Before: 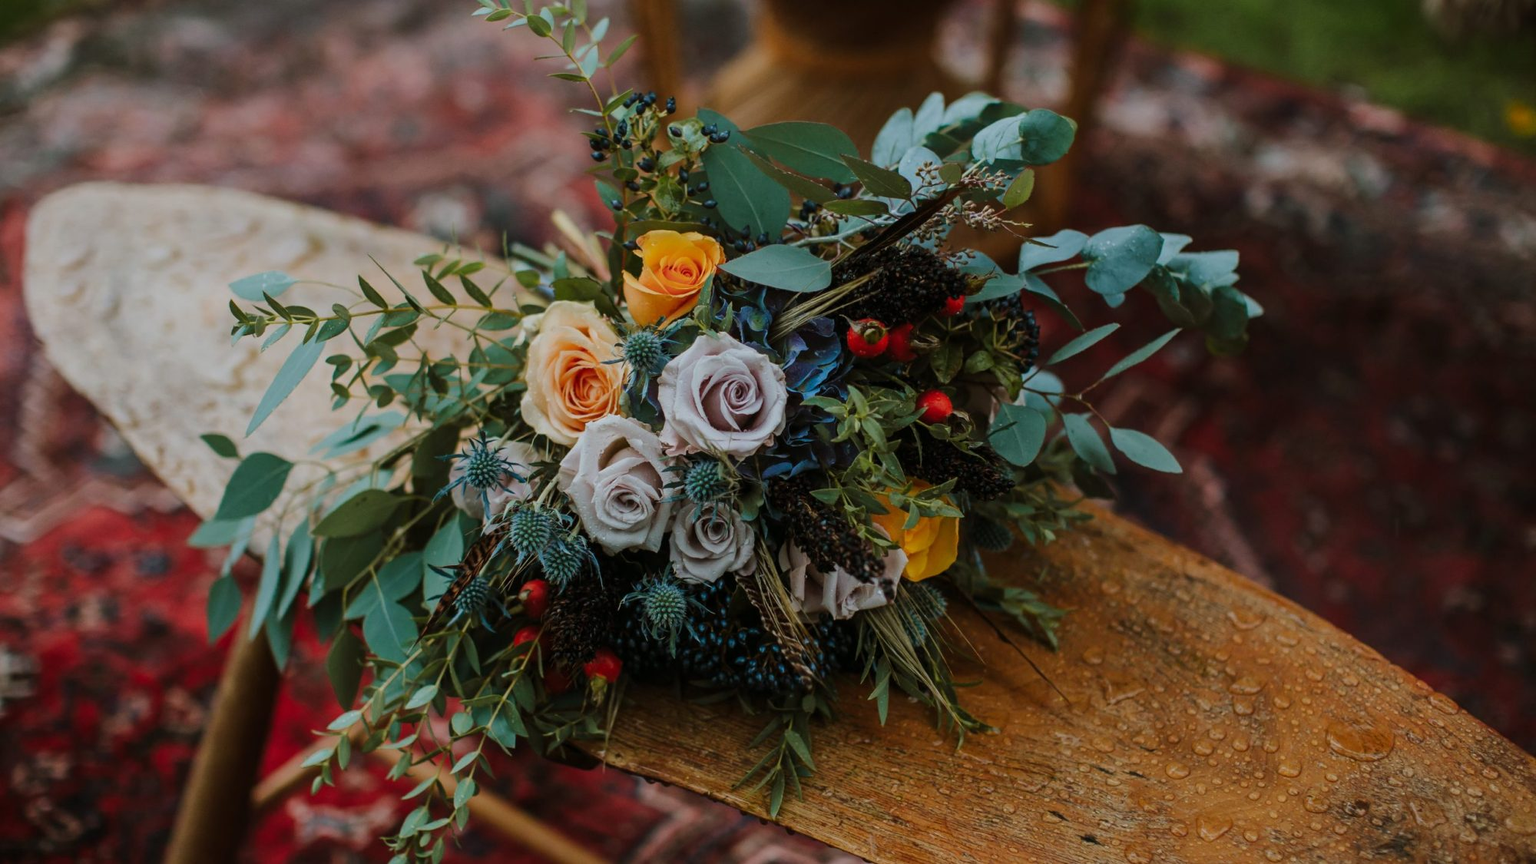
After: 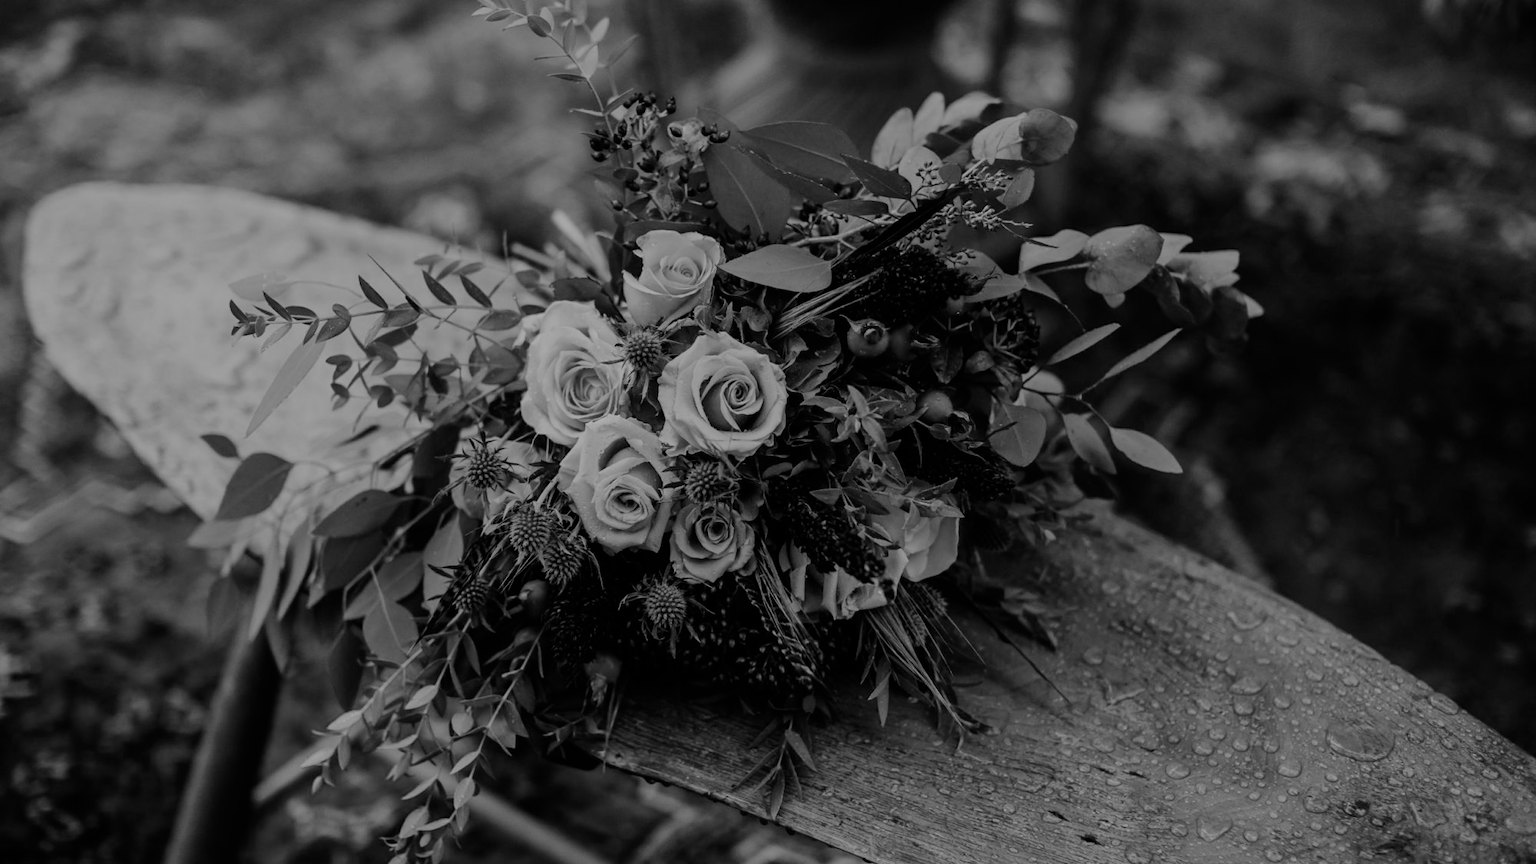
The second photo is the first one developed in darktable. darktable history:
monochrome: a 26.22, b 42.67, size 0.8
filmic rgb: black relative exposure -7.65 EV, white relative exposure 4.56 EV, hardness 3.61, contrast 1.05
